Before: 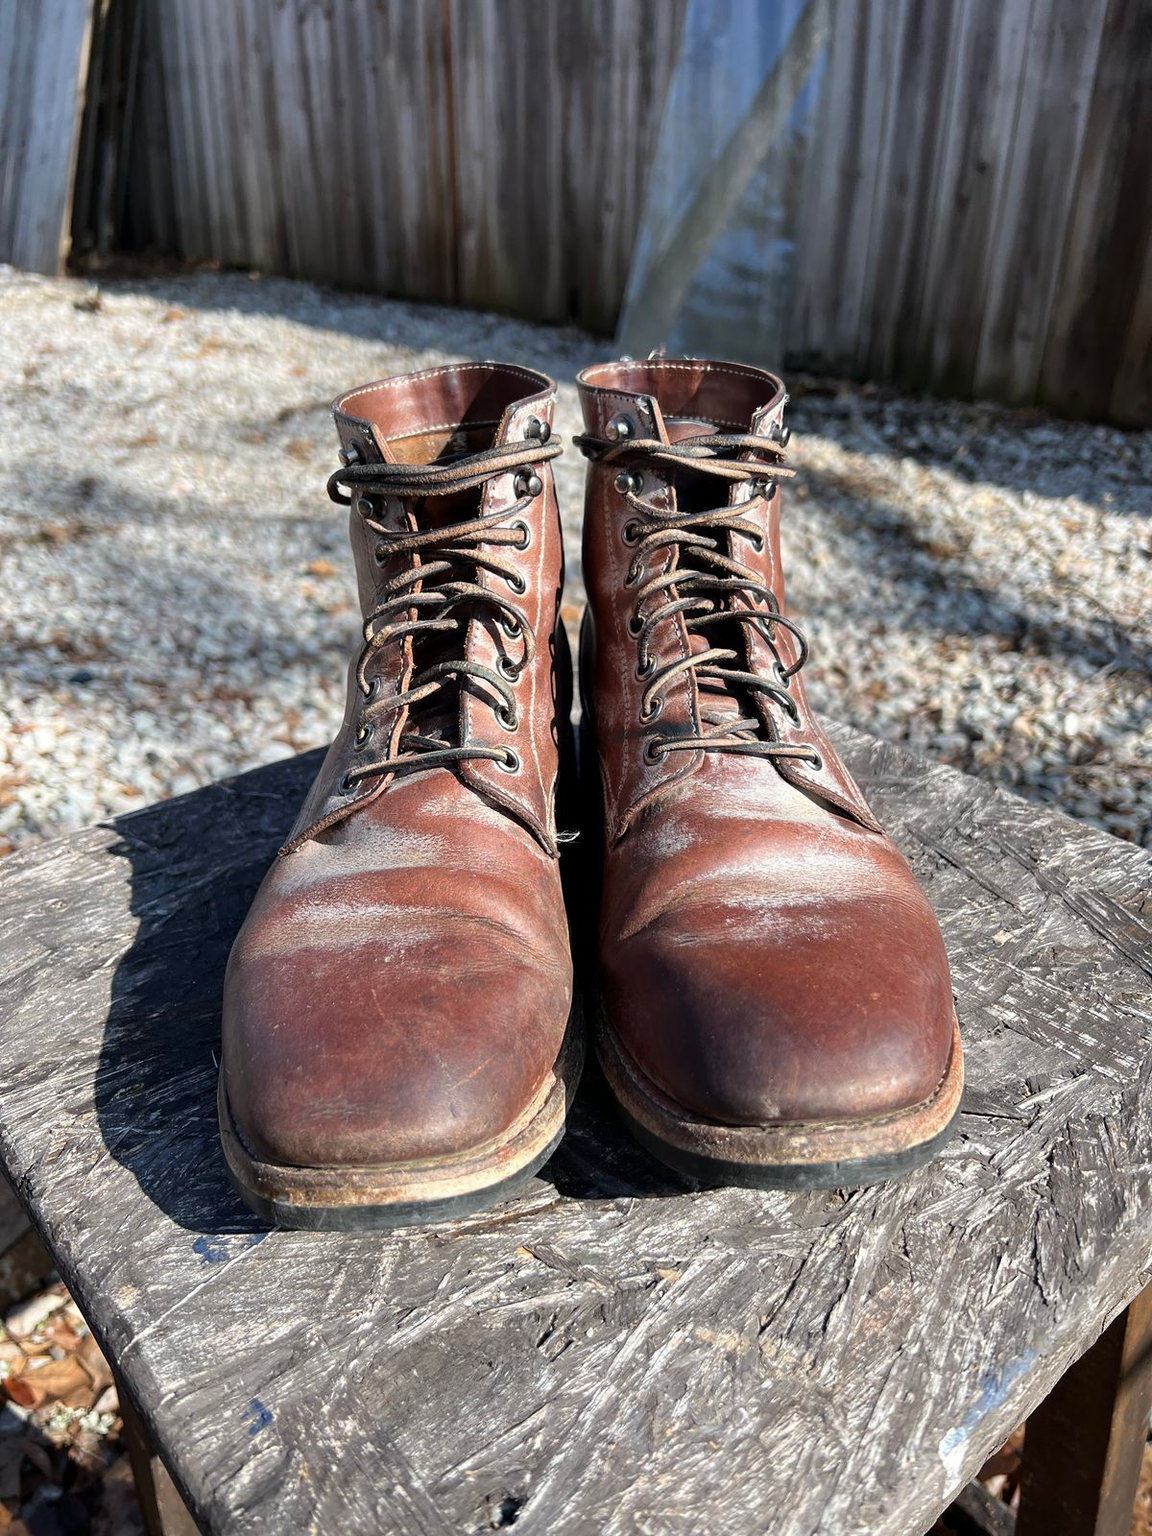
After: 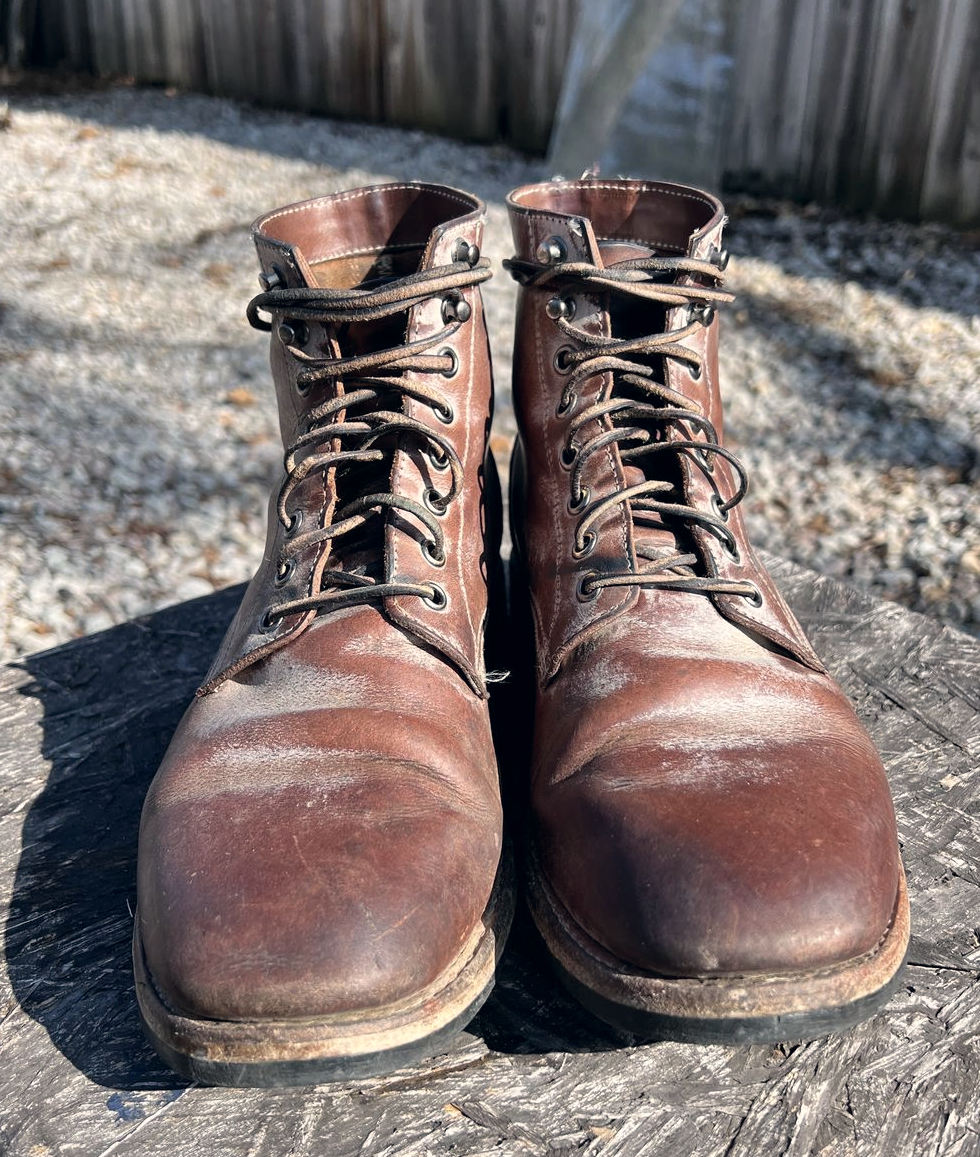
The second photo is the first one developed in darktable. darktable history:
color correction: highlights a* 2.77, highlights b* 5.01, shadows a* -1.8, shadows b* -4.87, saturation 0.819
crop: left 7.848%, top 12.198%, right 10.47%, bottom 15.443%
shadows and highlights: shadows 60.96, soften with gaussian
